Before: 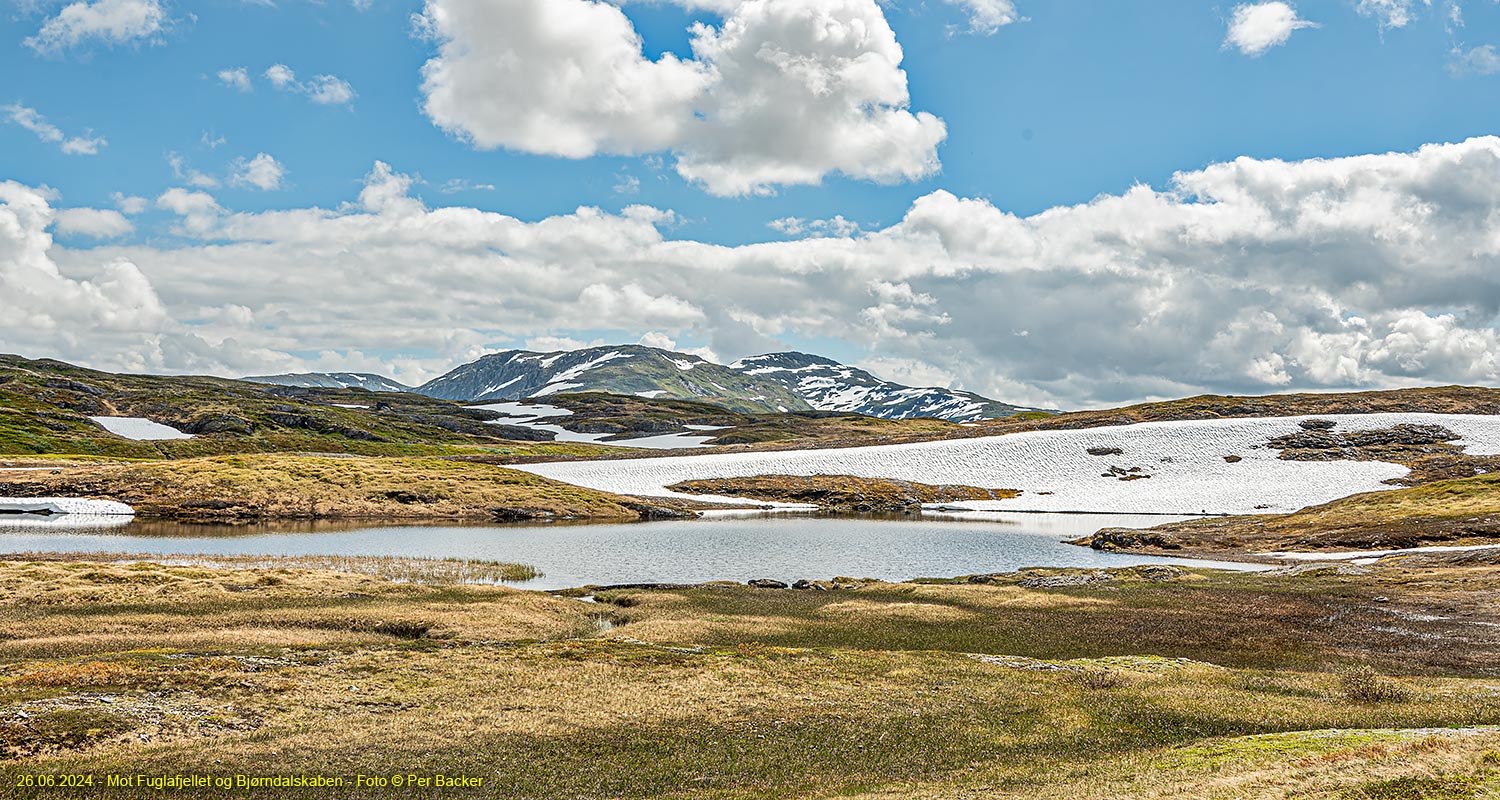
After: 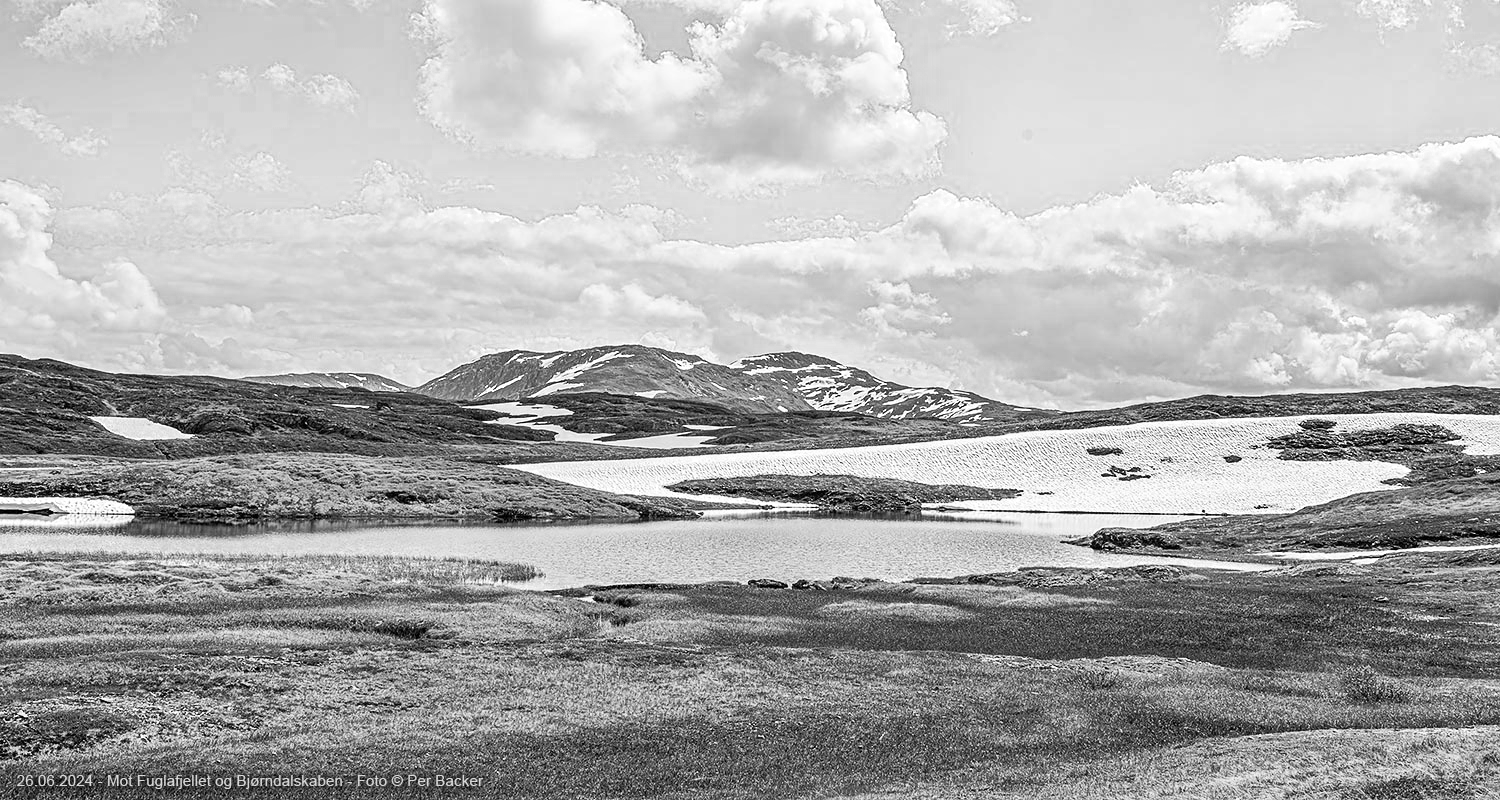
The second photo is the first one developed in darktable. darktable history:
color zones: curves: ch0 [(0, 0.613) (0.01, 0.613) (0.245, 0.448) (0.498, 0.529) (0.642, 0.665) (0.879, 0.777) (0.99, 0.613)]; ch1 [(0, 0) (0.143, 0) (0.286, 0) (0.429, 0) (0.571, 0) (0.714, 0) (0.857, 0)]
shadows and highlights: shadows -0.906, highlights 41.32
tone equalizer: on, module defaults
base curve: preserve colors none
